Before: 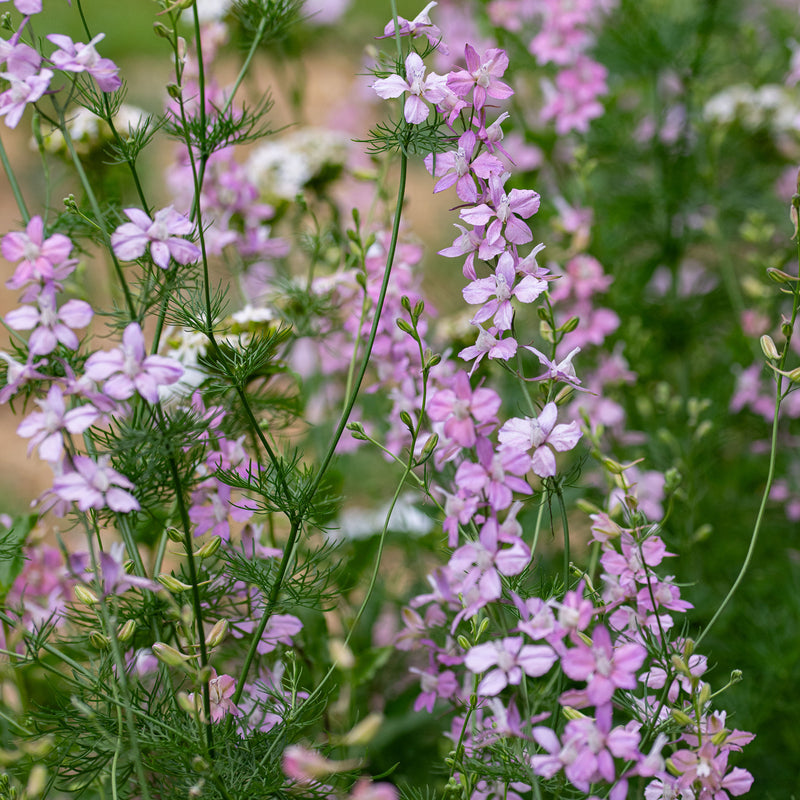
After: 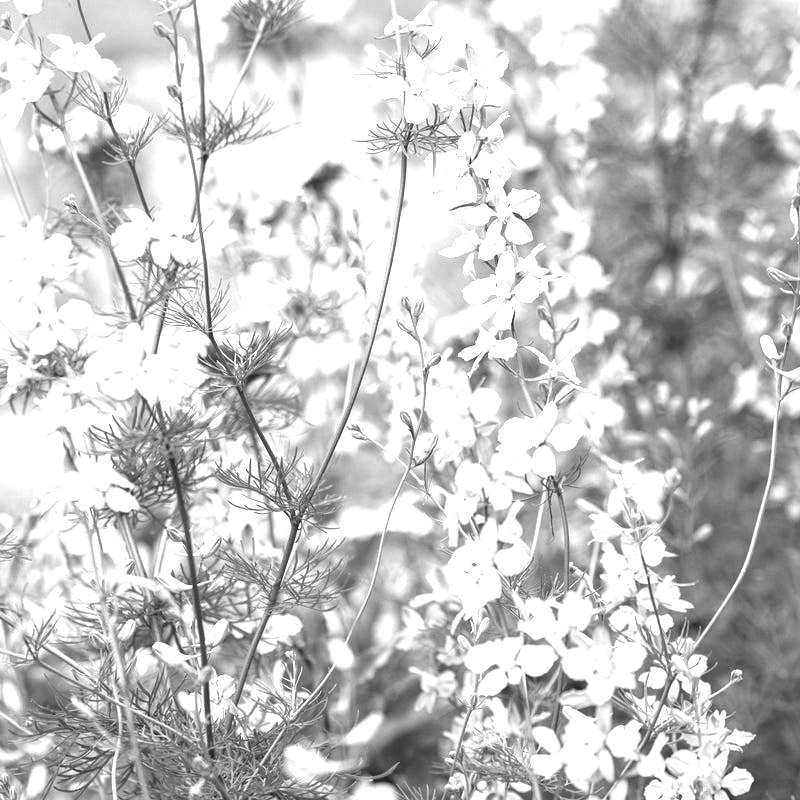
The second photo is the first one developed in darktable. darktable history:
exposure: exposure 2 EV, compensate highlight preservation false
monochrome: a -3.63, b -0.465
